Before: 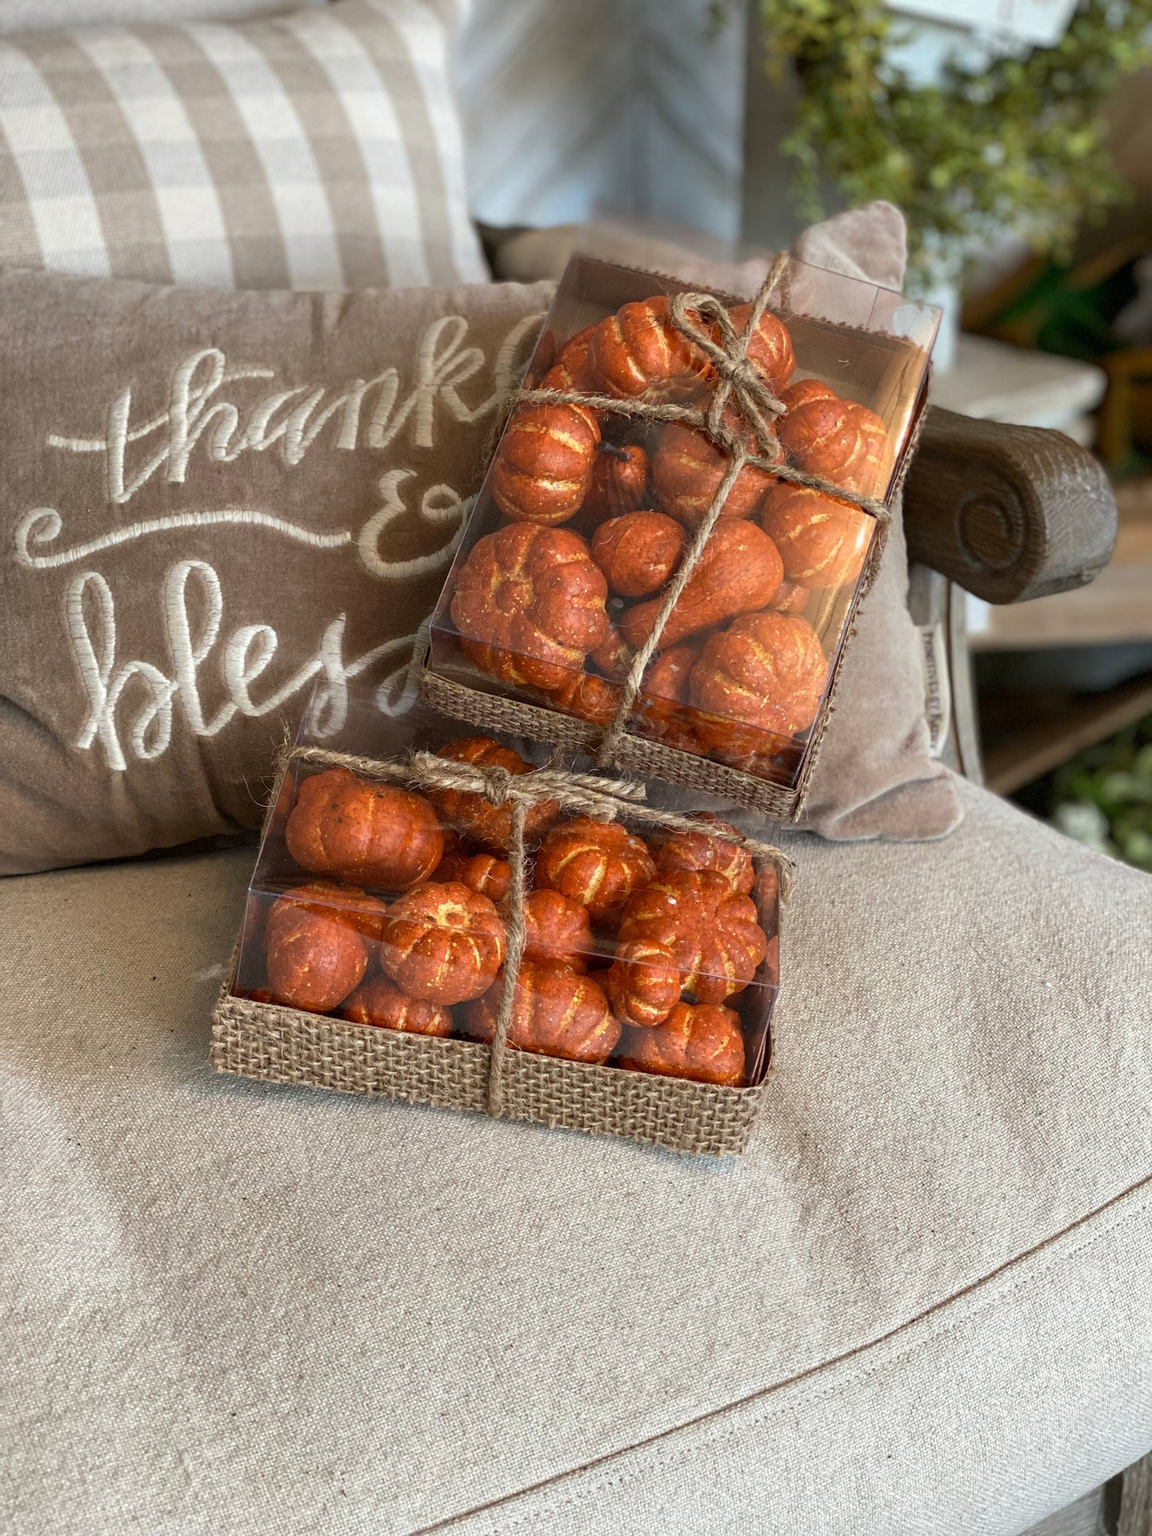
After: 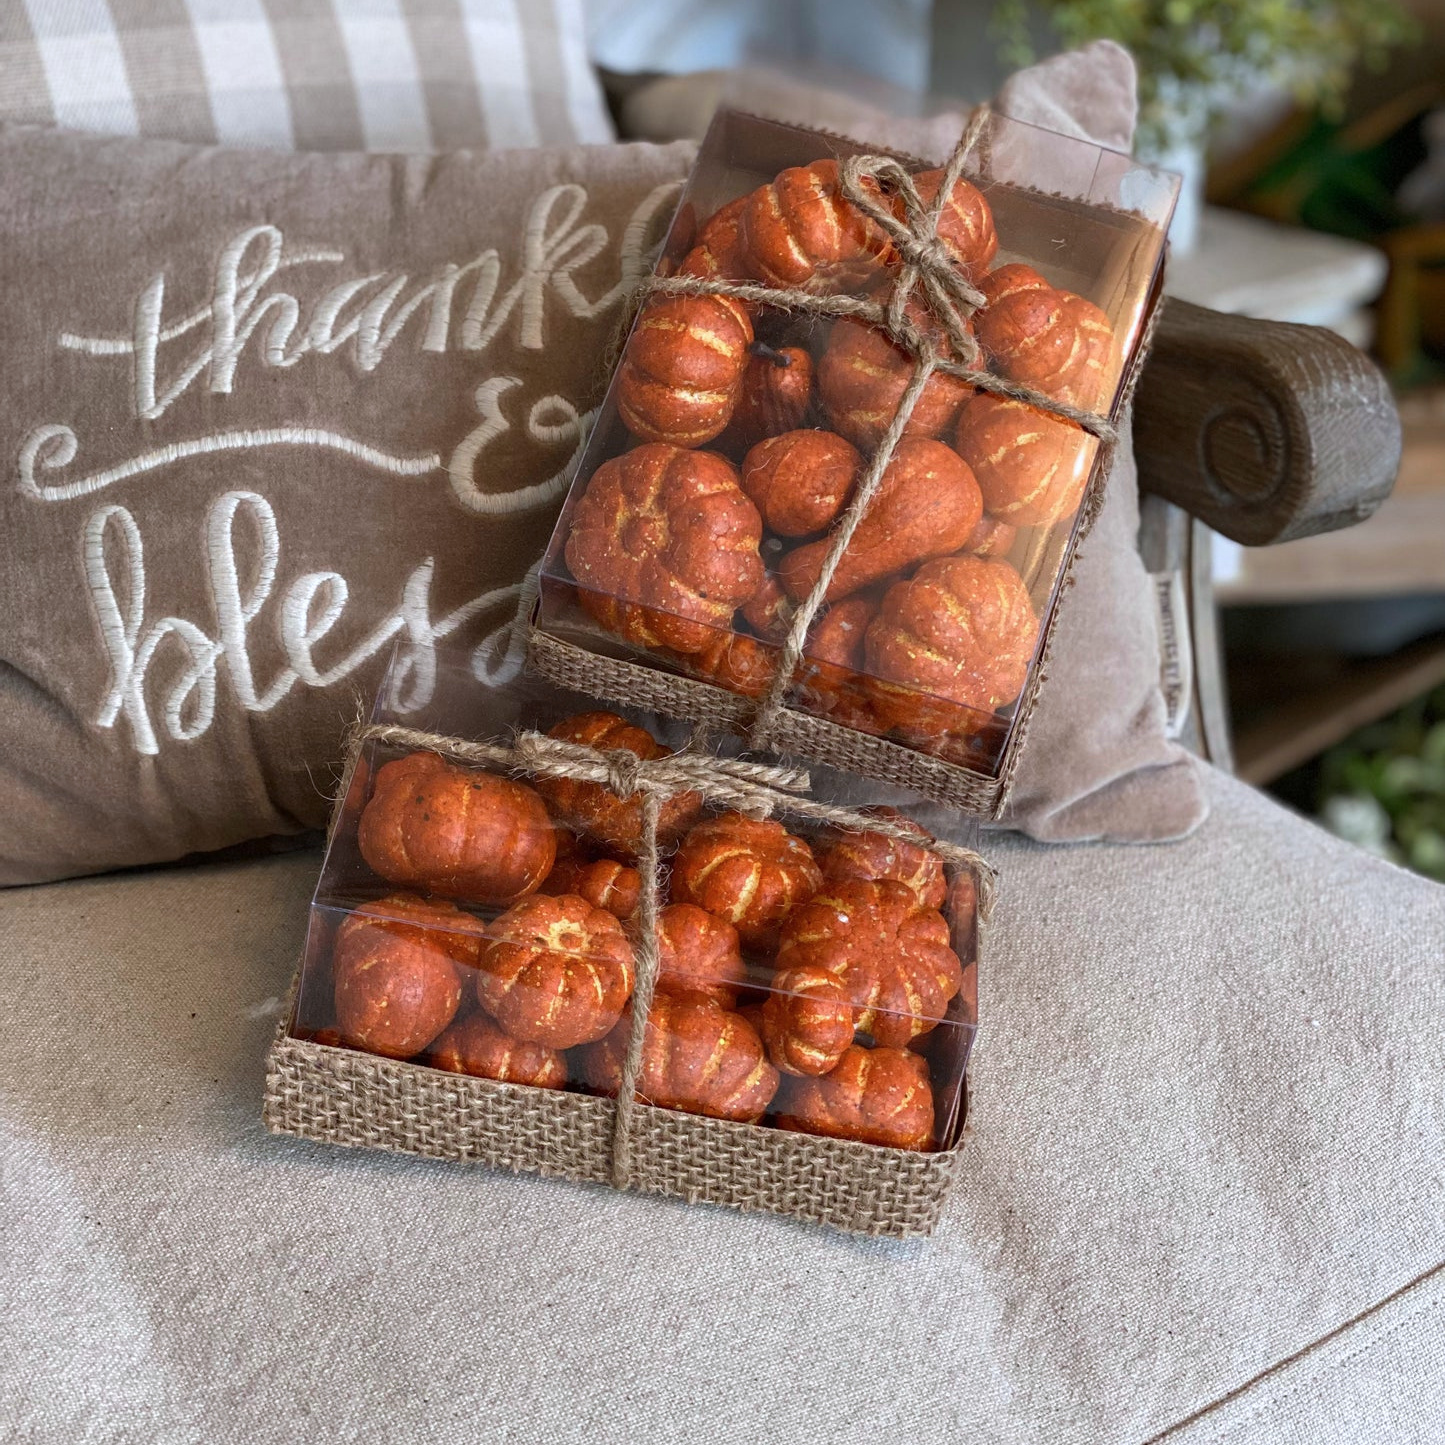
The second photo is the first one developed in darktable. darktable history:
color calibration: illuminant as shot in camera, x 0.358, y 0.373, temperature 4628.91 K
crop: top 11.038%, bottom 13.962%
